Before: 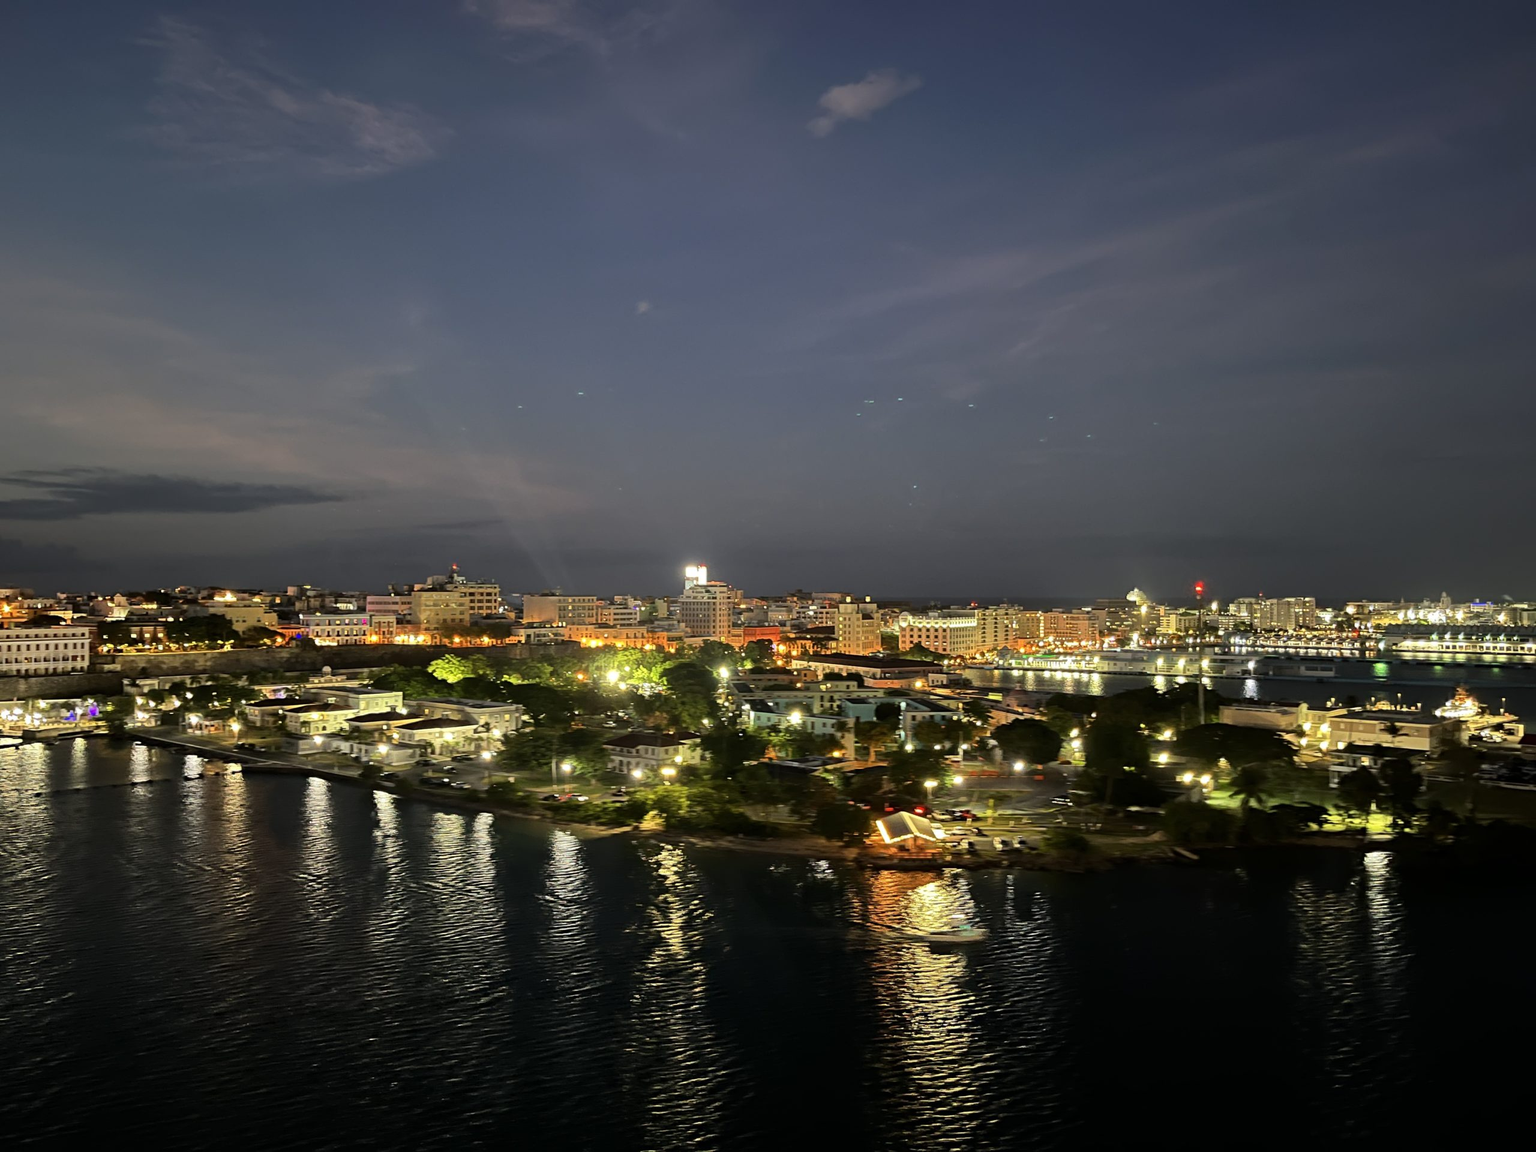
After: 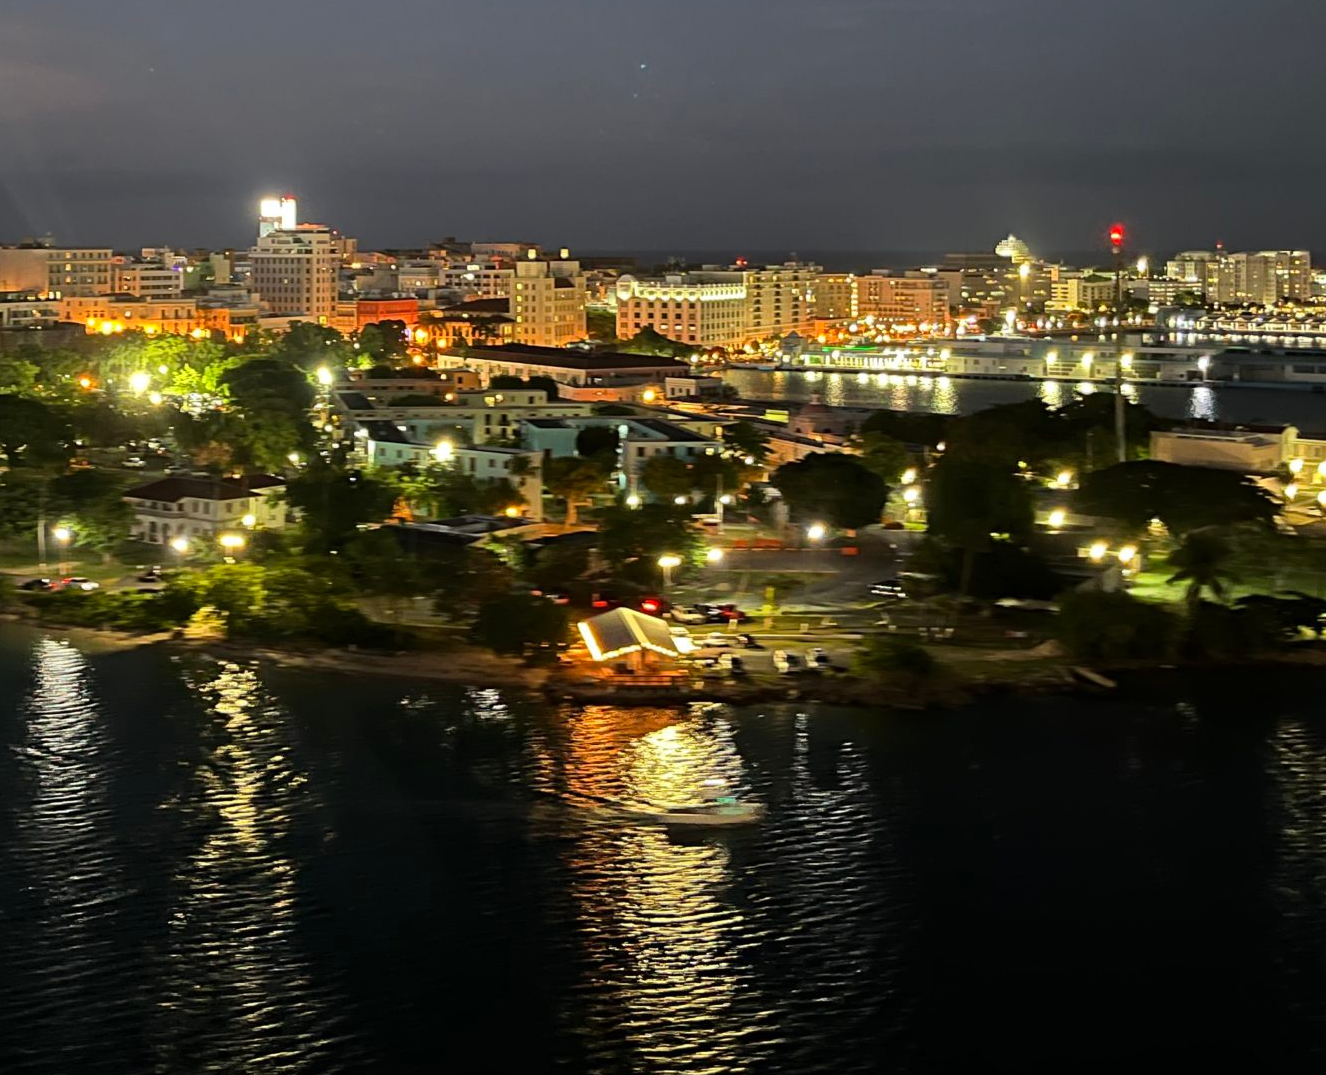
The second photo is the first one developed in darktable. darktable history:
rotate and perspective: automatic cropping off
crop: left 34.479%, top 38.822%, right 13.718%, bottom 5.172%
